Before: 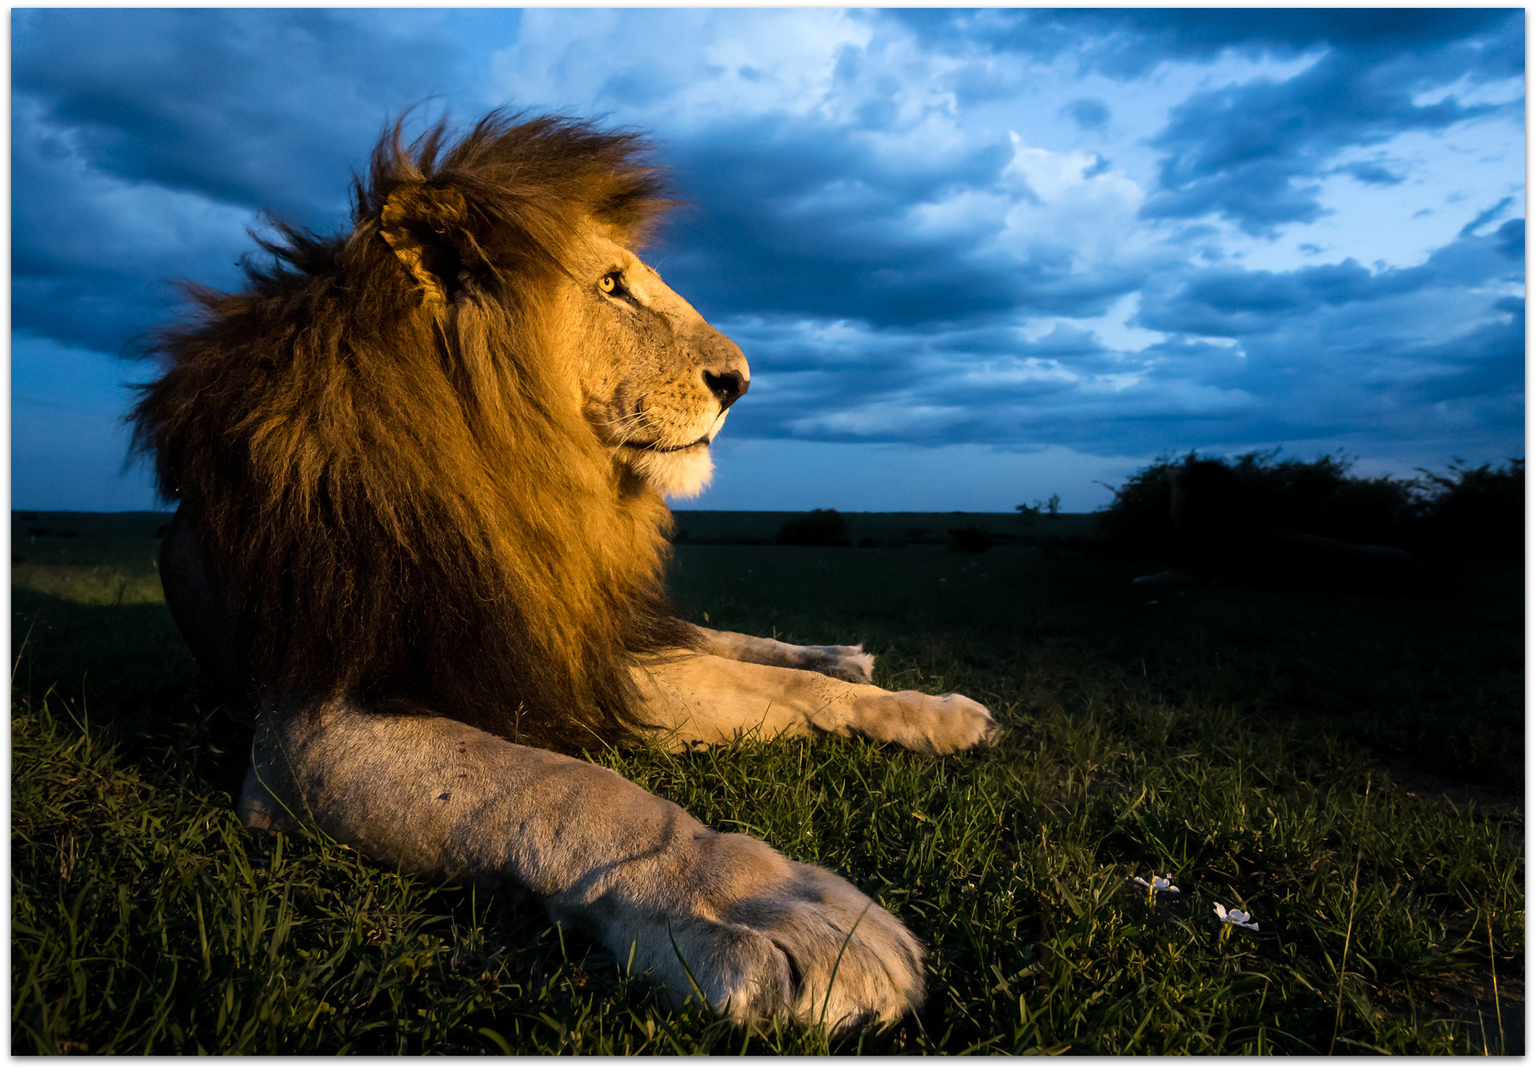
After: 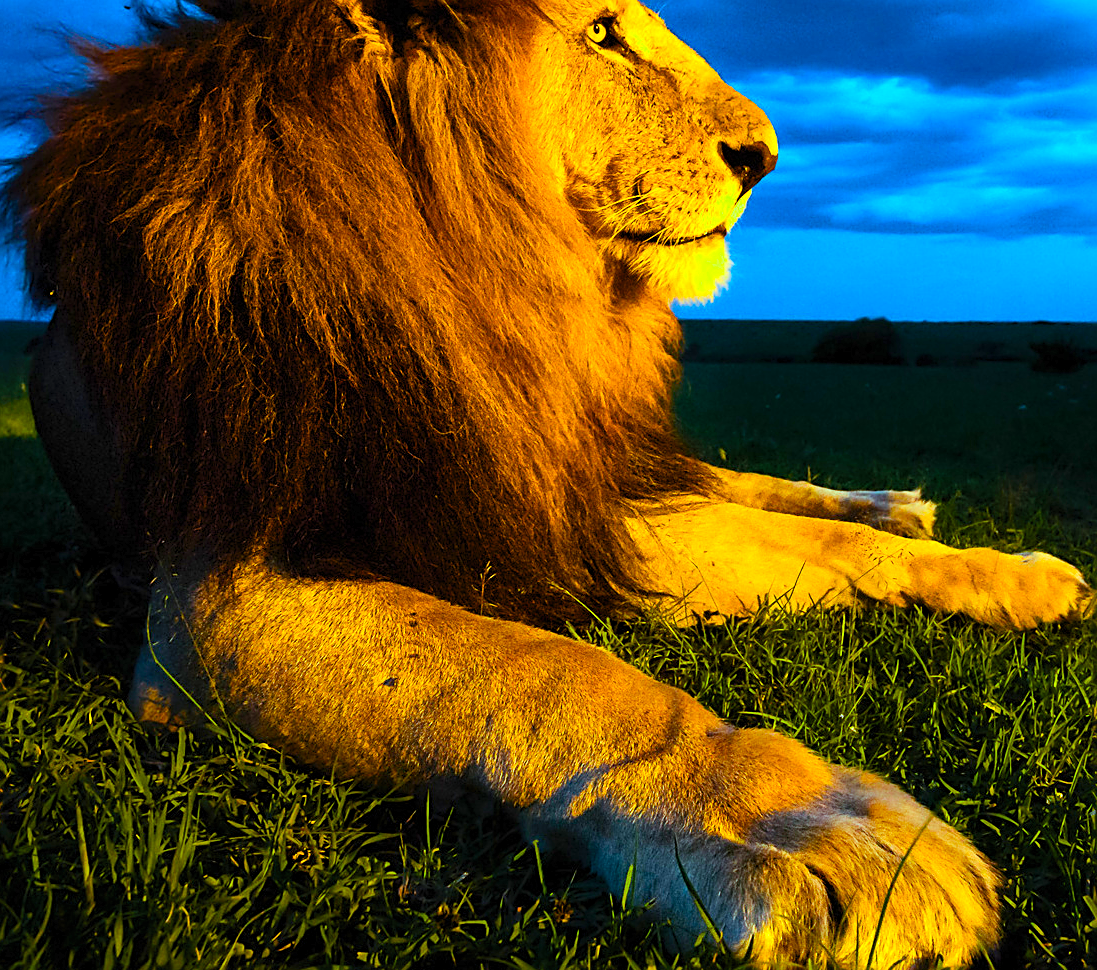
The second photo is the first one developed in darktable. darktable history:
sharpen: on, module defaults
shadows and highlights: shadows 31.91, highlights -32.61, soften with gaussian
crop: left 8.893%, top 24.185%, right 34.747%, bottom 4.282%
color zones: curves: ch0 [(0.224, 0.526) (0.75, 0.5)]; ch1 [(0.055, 0.526) (0.224, 0.761) (0.377, 0.526) (0.75, 0.5)]
contrast brightness saturation: contrast 0.197, brightness 0.161, saturation 0.218
color balance rgb: power › hue 312.26°, highlights gain › chroma 4.071%, highlights gain › hue 202.71°, perceptual saturation grading › global saturation 99.319%, perceptual brilliance grading › global brilliance 1.617%, perceptual brilliance grading › highlights -3.519%, global vibrance 25.194%
tone equalizer: edges refinement/feathering 500, mask exposure compensation -1.57 EV, preserve details no
